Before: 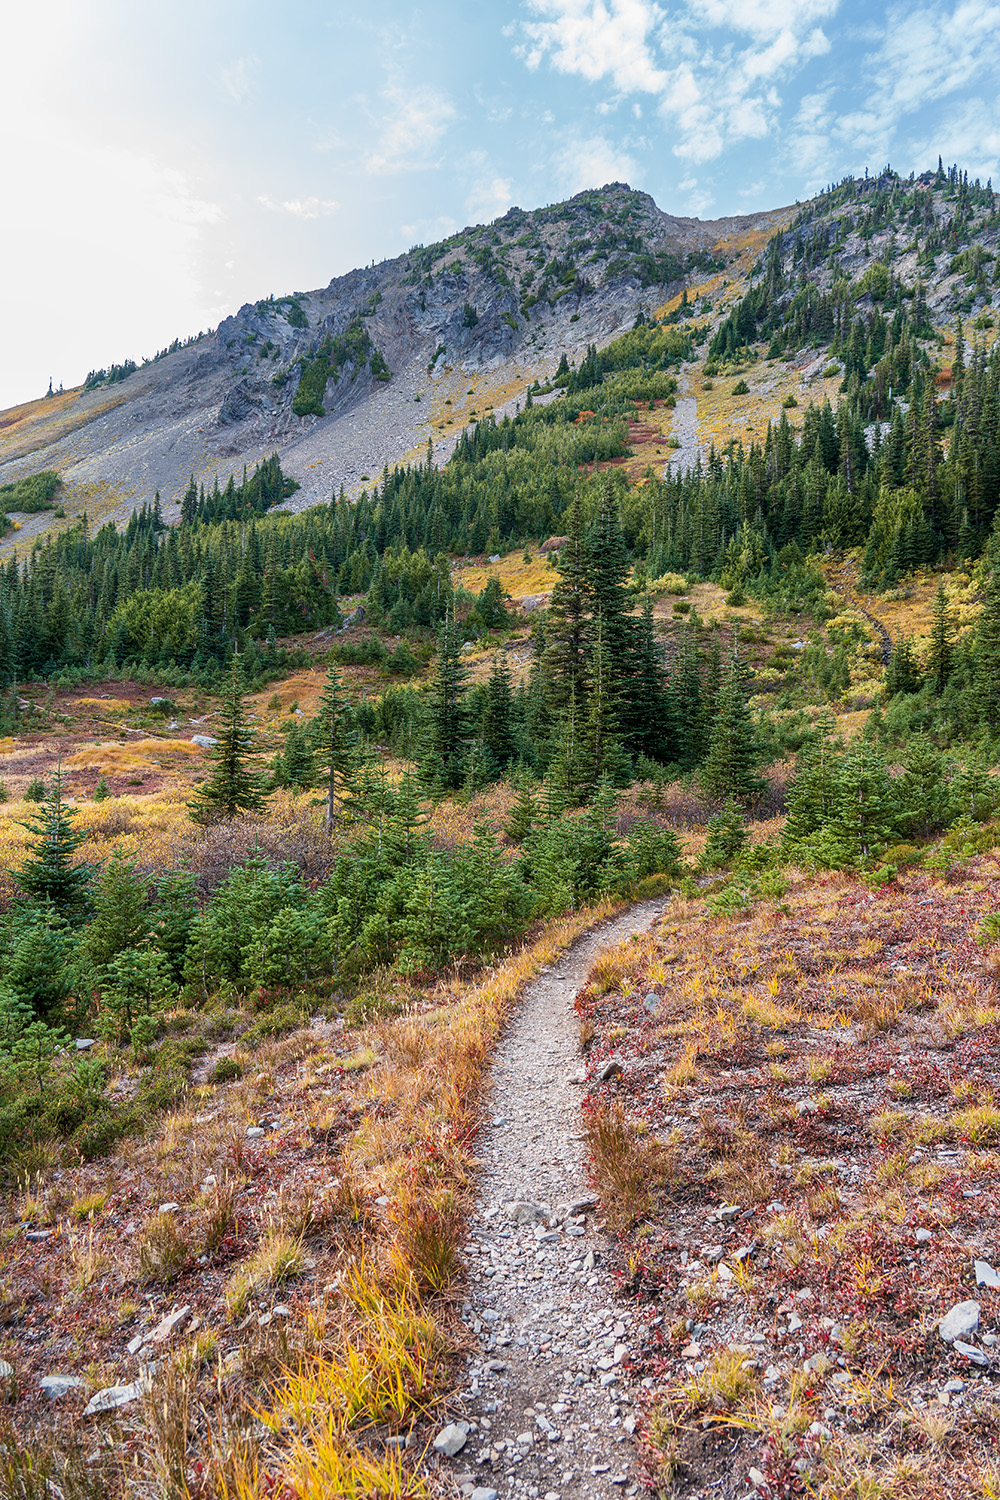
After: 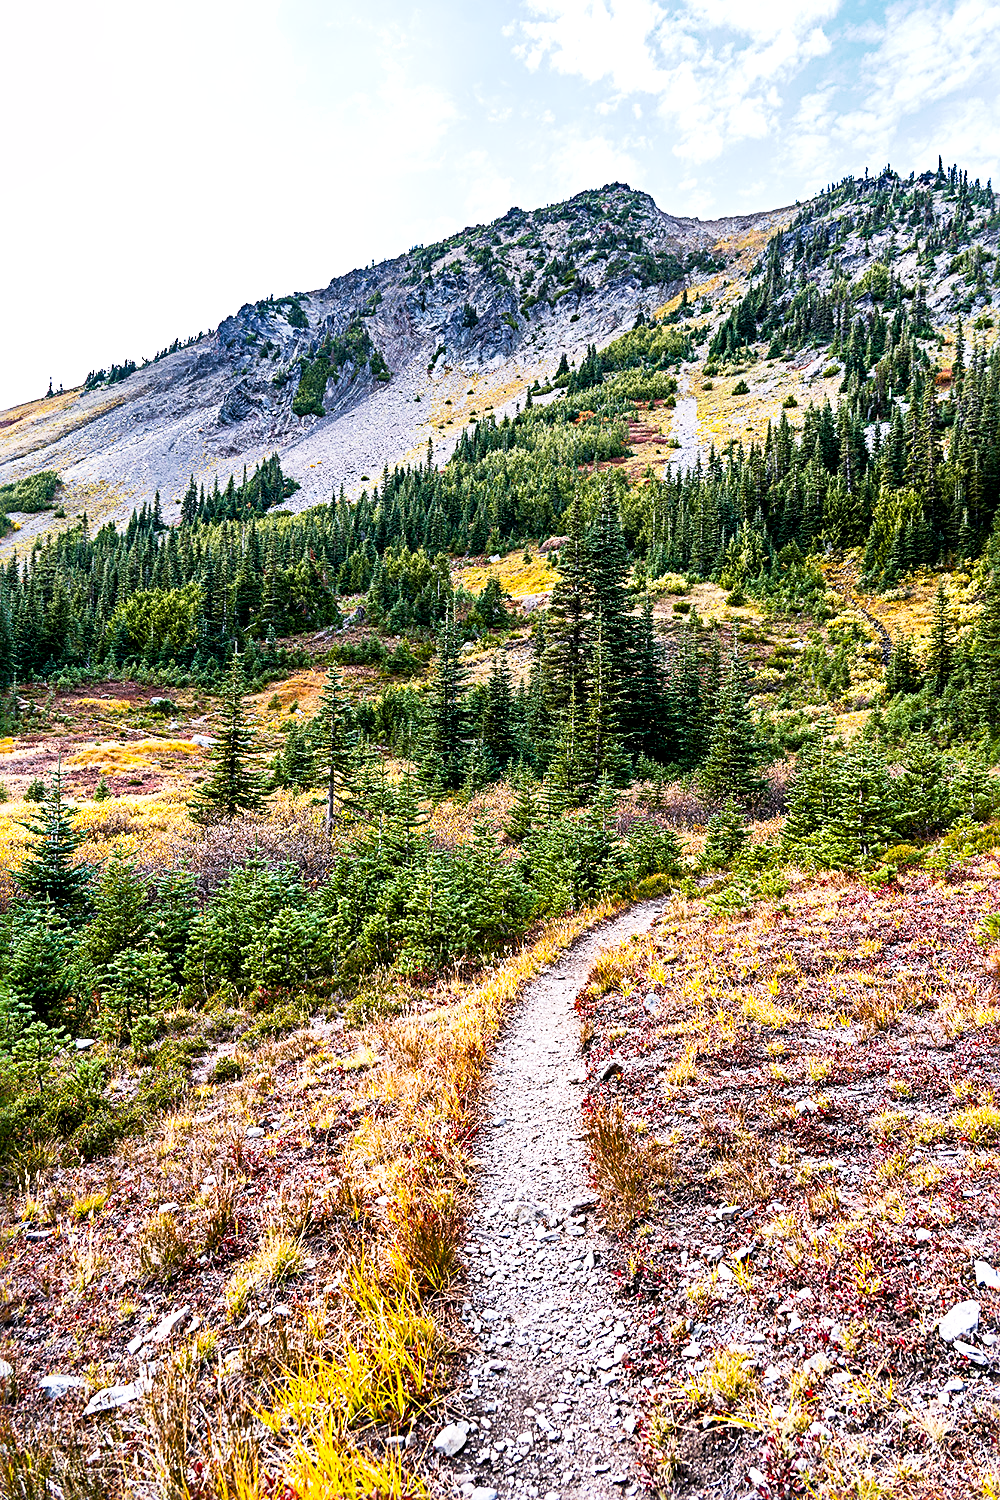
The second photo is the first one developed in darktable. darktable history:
base curve: curves: ch0 [(0, 0) (0.088, 0.125) (0.176, 0.251) (0.354, 0.501) (0.613, 0.749) (1, 0.877)], preserve colors none
color balance rgb: shadows lift › luminance -19.774%, highlights gain › chroma 2.063%, highlights gain › hue 294°, perceptual saturation grading › global saturation 14.849%, perceptual brilliance grading › highlights 14.235%, perceptual brilliance grading › shadows -18.697%, global vibrance 6.584%, contrast 13.298%, saturation formula JzAzBz (2021)
exposure: black level correction 0.005, exposure 0.015 EV, compensate highlight preservation false
tone equalizer: -8 EV -0.383 EV, -7 EV -0.414 EV, -6 EV -0.311 EV, -5 EV -0.22 EV, -3 EV 0.224 EV, -2 EV 0.326 EV, -1 EV 0.394 EV, +0 EV 0.418 EV
shadows and highlights: shadows 11.59, white point adjustment 1.3, soften with gaussian
sharpen: radius 3.98
